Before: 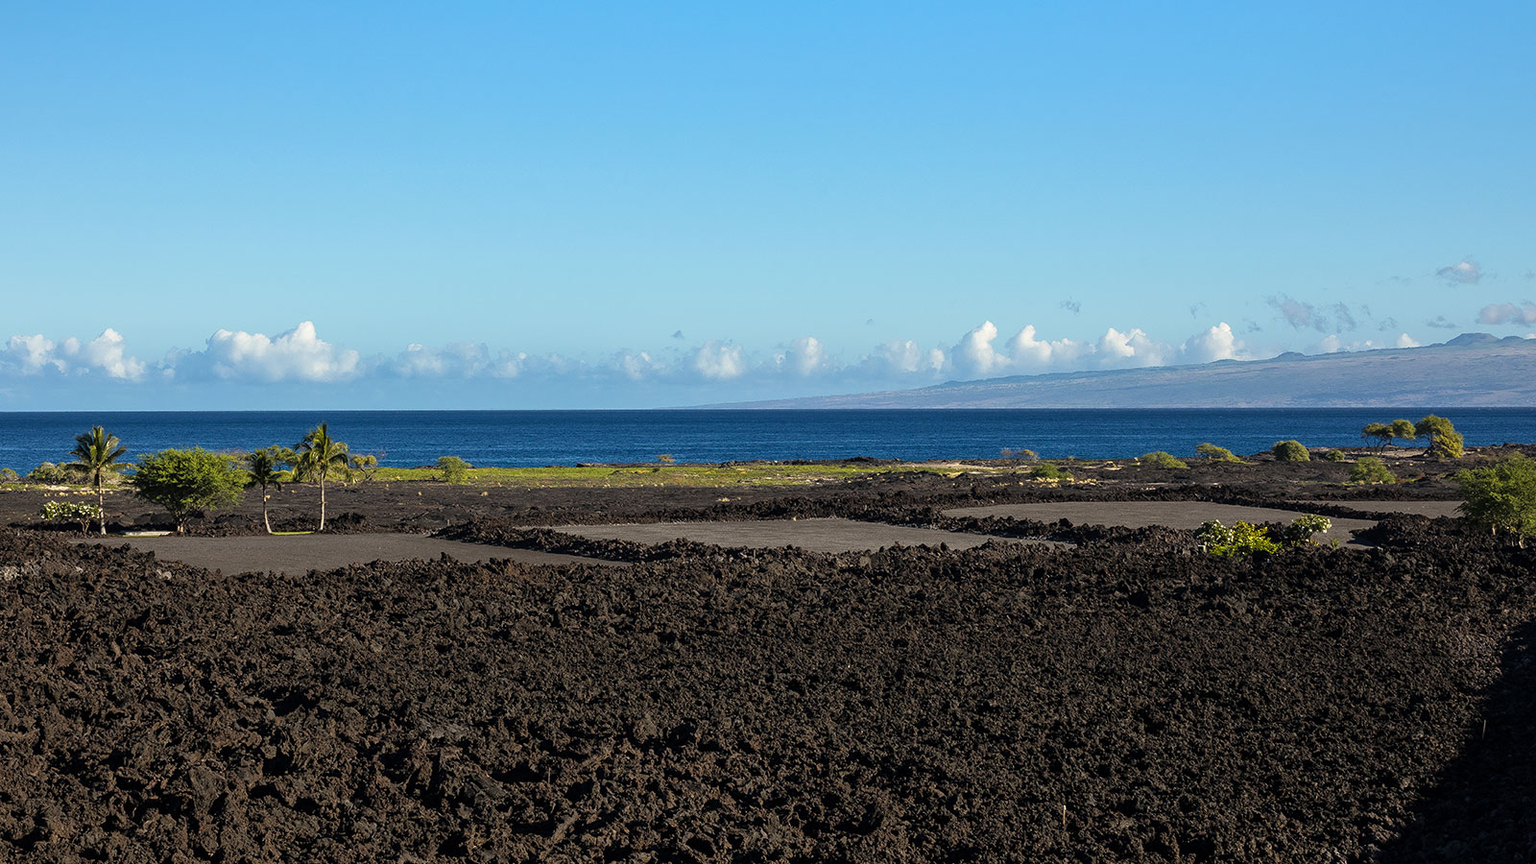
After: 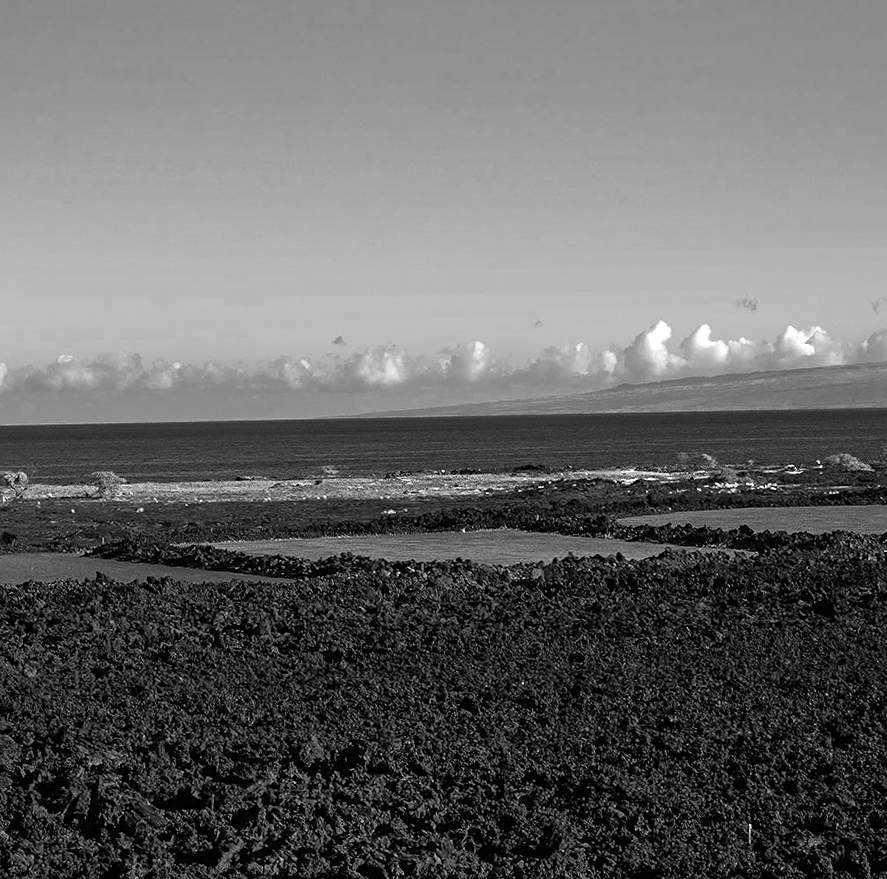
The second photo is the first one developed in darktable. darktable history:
tone equalizer: -8 EV -0.417 EV, -7 EV -0.389 EV, -6 EV -0.333 EV, -5 EV -0.222 EV, -3 EV 0.222 EV, -2 EV 0.333 EV, -1 EV 0.389 EV, +0 EV 0.417 EV, edges refinement/feathering 500, mask exposure compensation -1.57 EV, preserve details no
velvia: on, module defaults
crop and rotate: left 22.516%, right 21.234%
color correction: highlights a* -0.182, highlights b* -0.124
rotate and perspective: rotation -1°, crop left 0.011, crop right 0.989, crop top 0.025, crop bottom 0.975
color zones: curves: ch0 [(0.002, 0.593) (0.143, 0.417) (0.285, 0.541) (0.455, 0.289) (0.608, 0.327) (0.727, 0.283) (0.869, 0.571) (1, 0.603)]; ch1 [(0, 0) (0.143, 0) (0.286, 0) (0.429, 0) (0.571, 0) (0.714, 0) (0.857, 0)]
sharpen: amount 0.2
